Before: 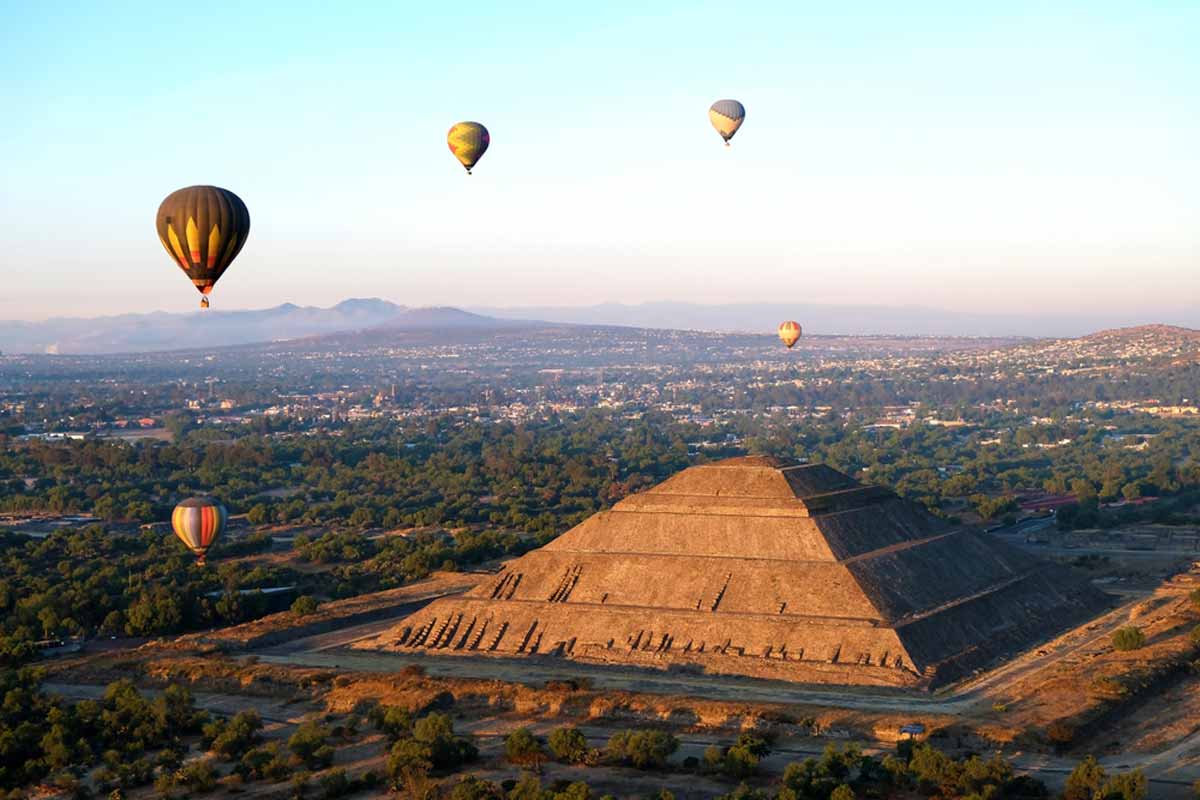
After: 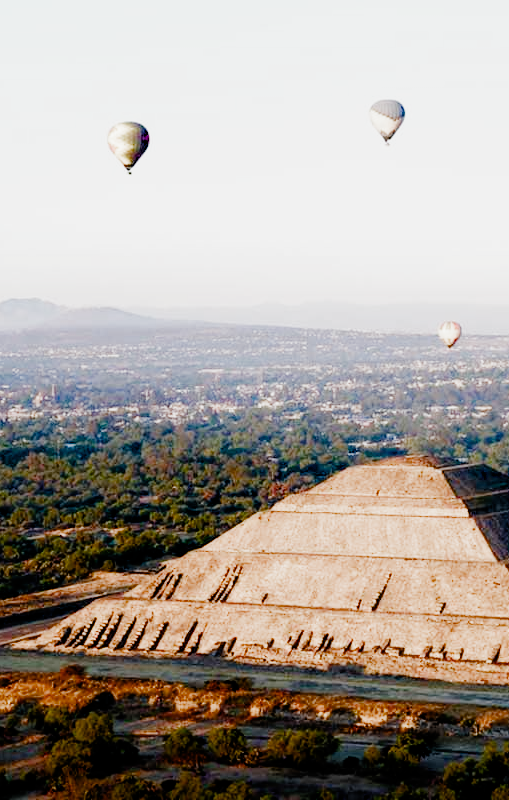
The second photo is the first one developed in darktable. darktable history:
crop: left 28.335%, right 29.244%
filmic rgb: black relative exposure -7.65 EV, white relative exposure 4.56 EV, hardness 3.61, preserve chrominance no, color science v4 (2020), contrast in shadows soft, contrast in highlights soft
color balance rgb: perceptual saturation grading › global saturation 0.677%, perceptual saturation grading › highlights -34.015%, perceptual saturation grading › mid-tones 15.047%, perceptual saturation grading › shadows 47.699%, global vibrance 10.333%, saturation formula JzAzBz (2021)
tone equalizer: -8 EV -1.11 EV, -7 EV -0.997 EV, -6 EV -0.865 EV, -5 EV -0.573 EV, -3 EV 0.567 EV, -2 EV 0.89 EV, -1 EV 0.992 EV, +0 EV 1.08 EV
